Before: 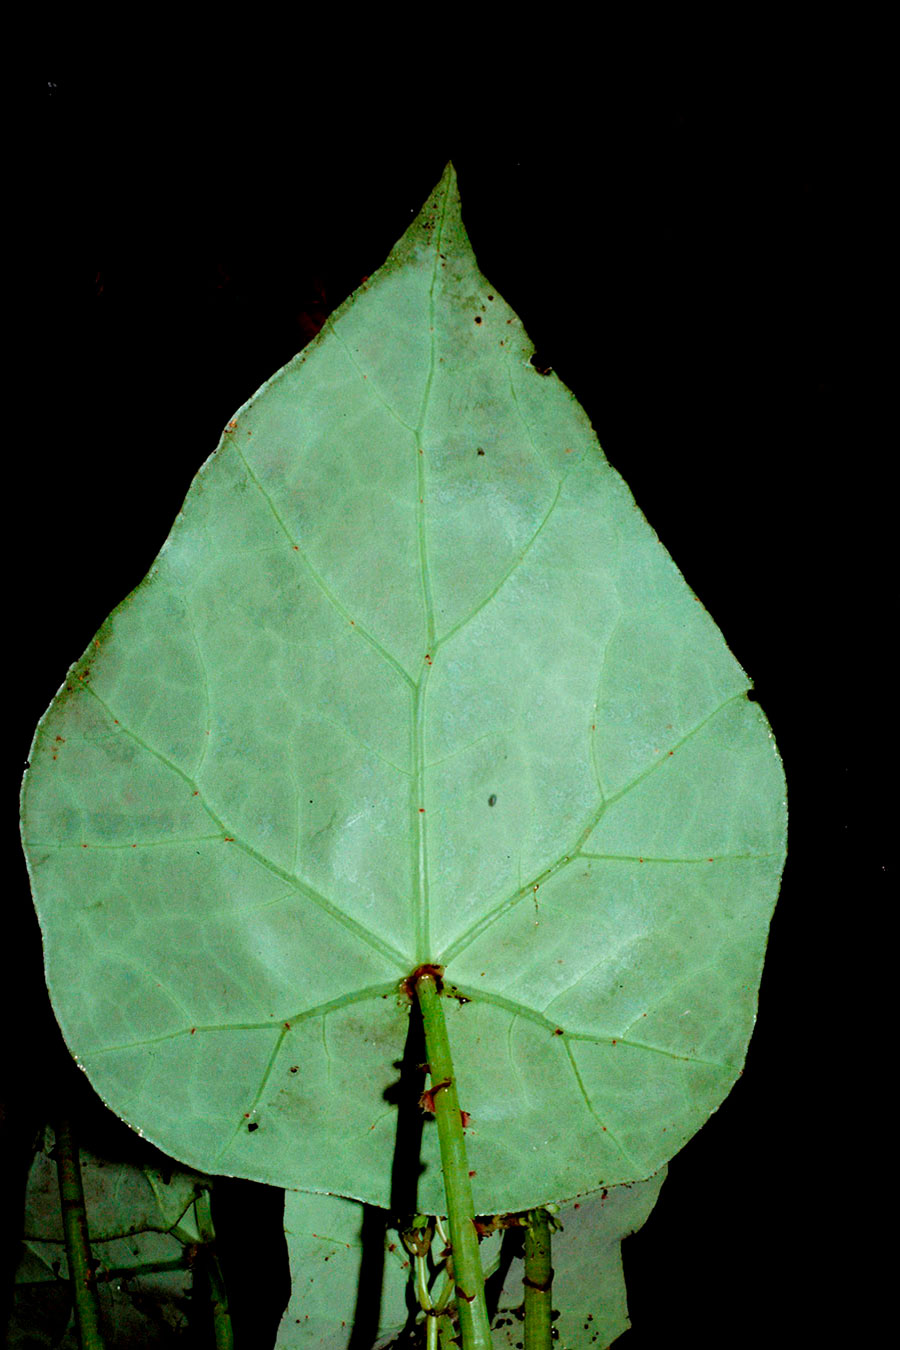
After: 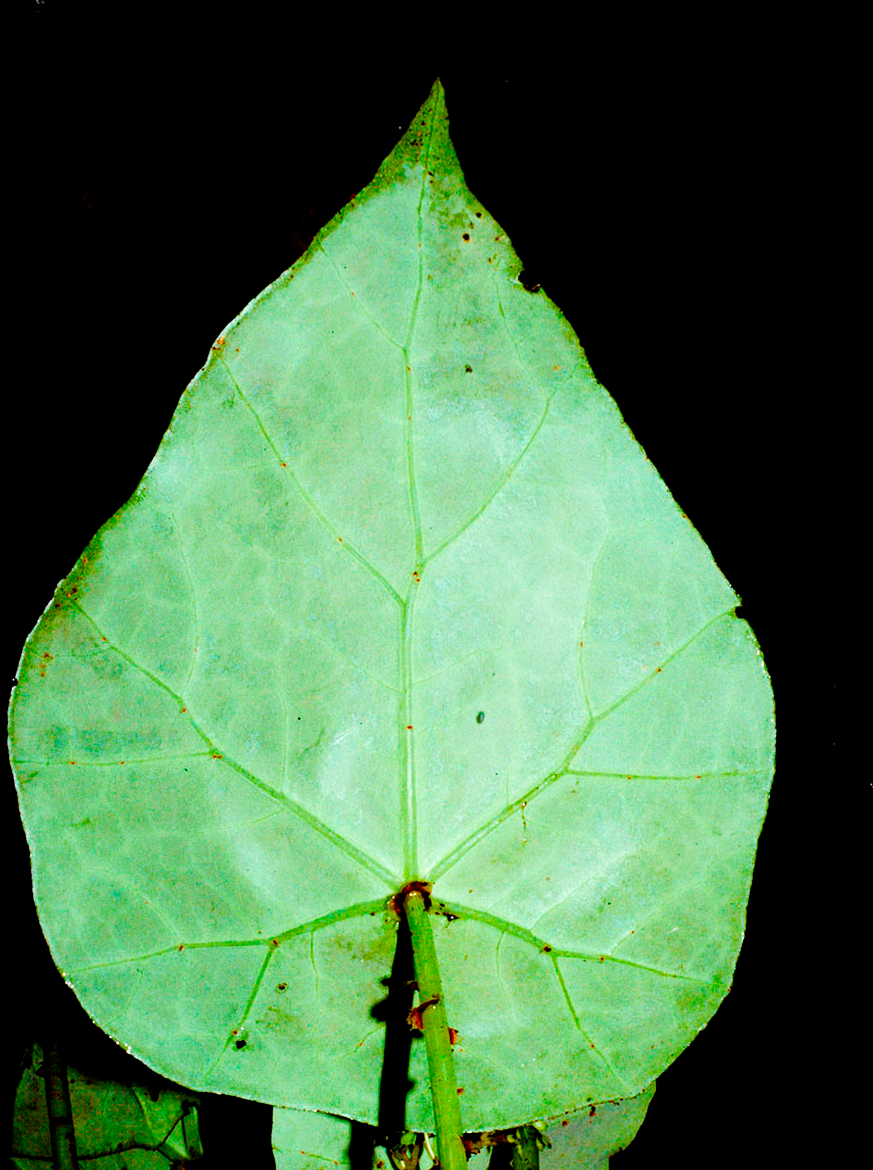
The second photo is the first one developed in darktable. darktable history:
color balance rgb: perceptual saturation grading › global saturation 39.166%, perceptual saturation grading › highlights -25.387%, perceptual saturation grading › mid-tones 34.999%, perceptual saturation grading › shadows 35.539%, global vibrance 20%
exposure: exposure 0.297 EV, compensate exposure bias true, compensate highlight preservation false
crop: left 1.412%, top 6.173%, right 1.489%, bottom 7.148%
tone curve: curves: ch0 [(0, 0) (0.004, 0.001) (0.133, 0.112) (0.325, 0.362) (0.832, 0.893) (1, 1)], preserve colors none
